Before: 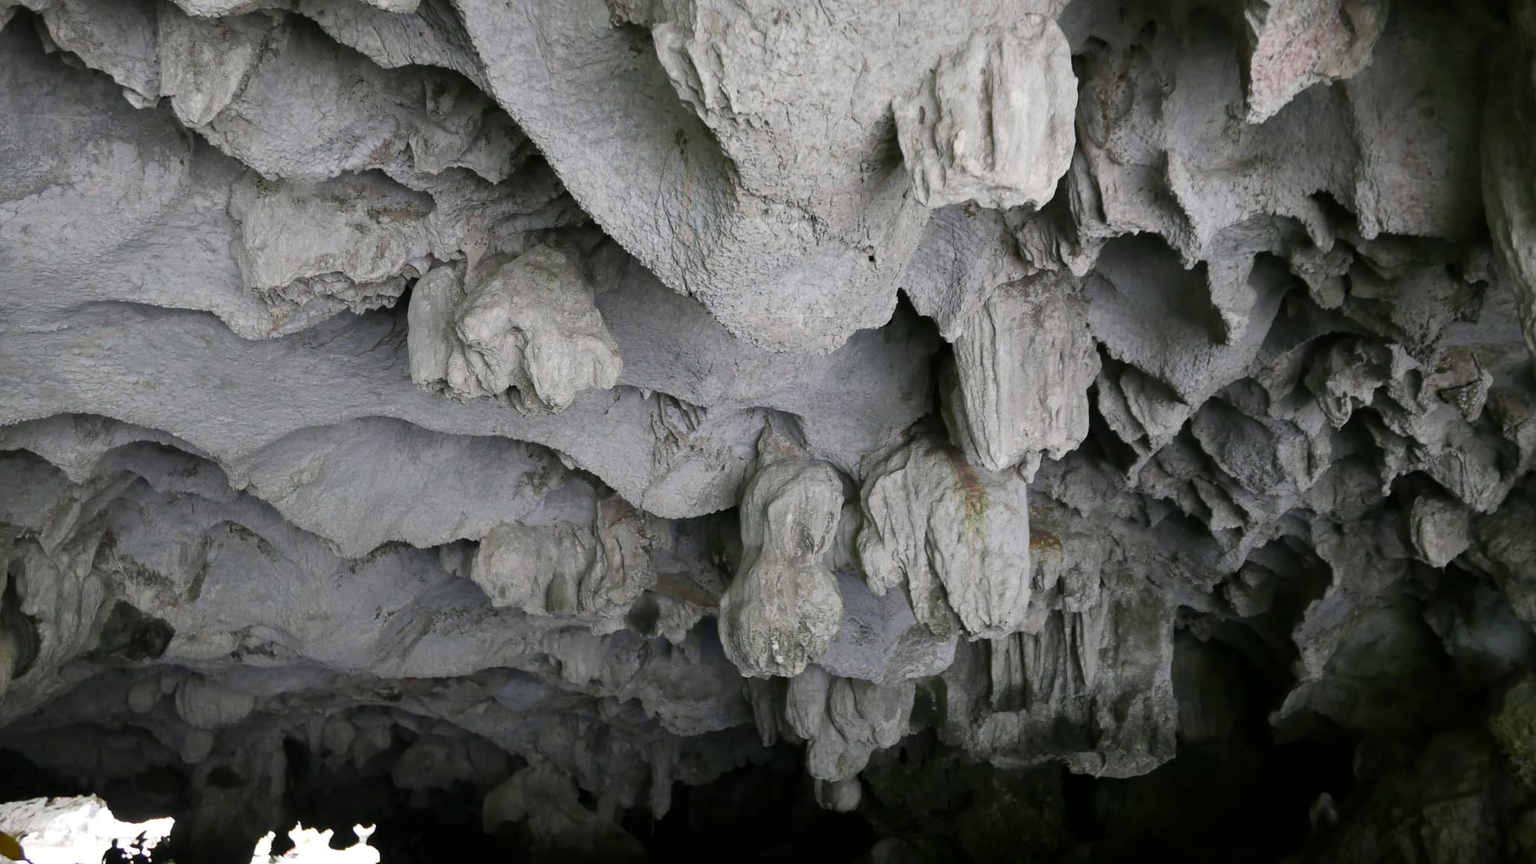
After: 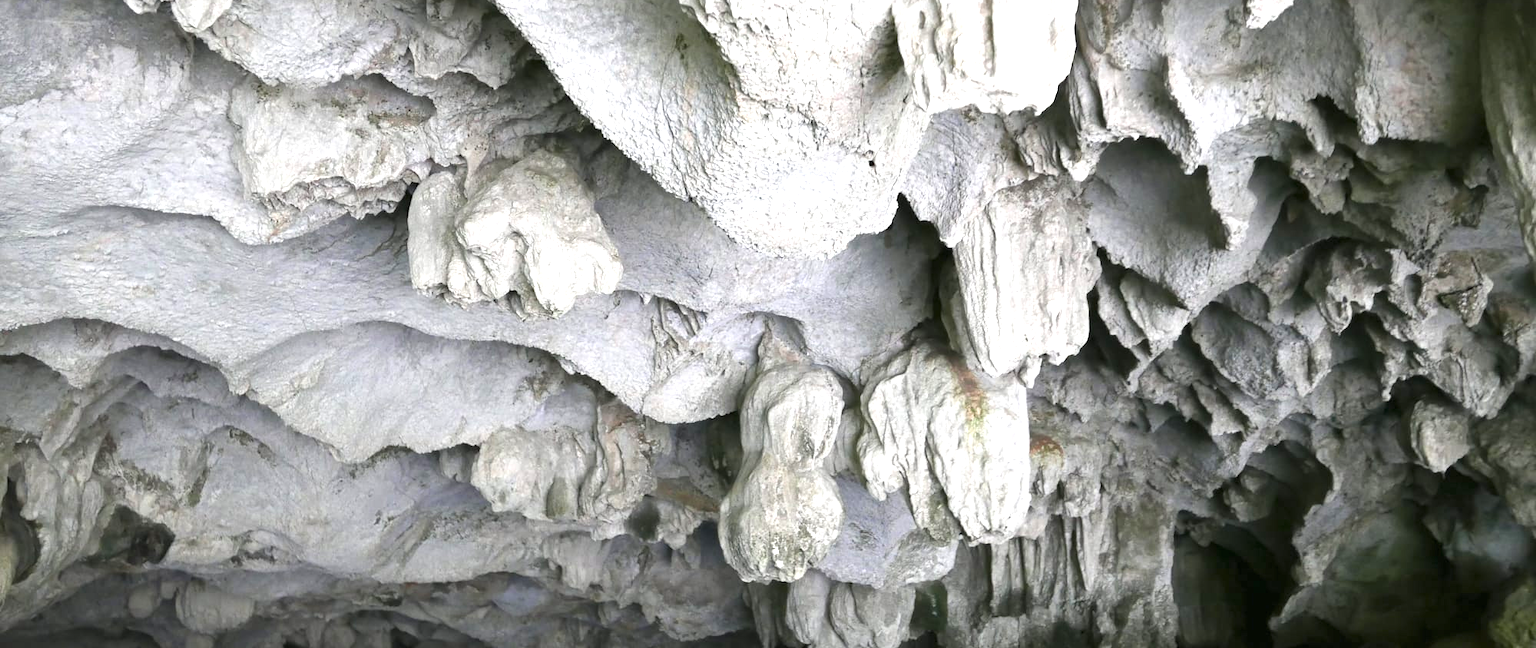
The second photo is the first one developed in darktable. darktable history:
exposure: black level correction 0, exposure 1.406 EV, compensate highlight preservation false
crop: top 11.06%, bottom 13.882%
contrast brightness saturation: saturation -0.054
